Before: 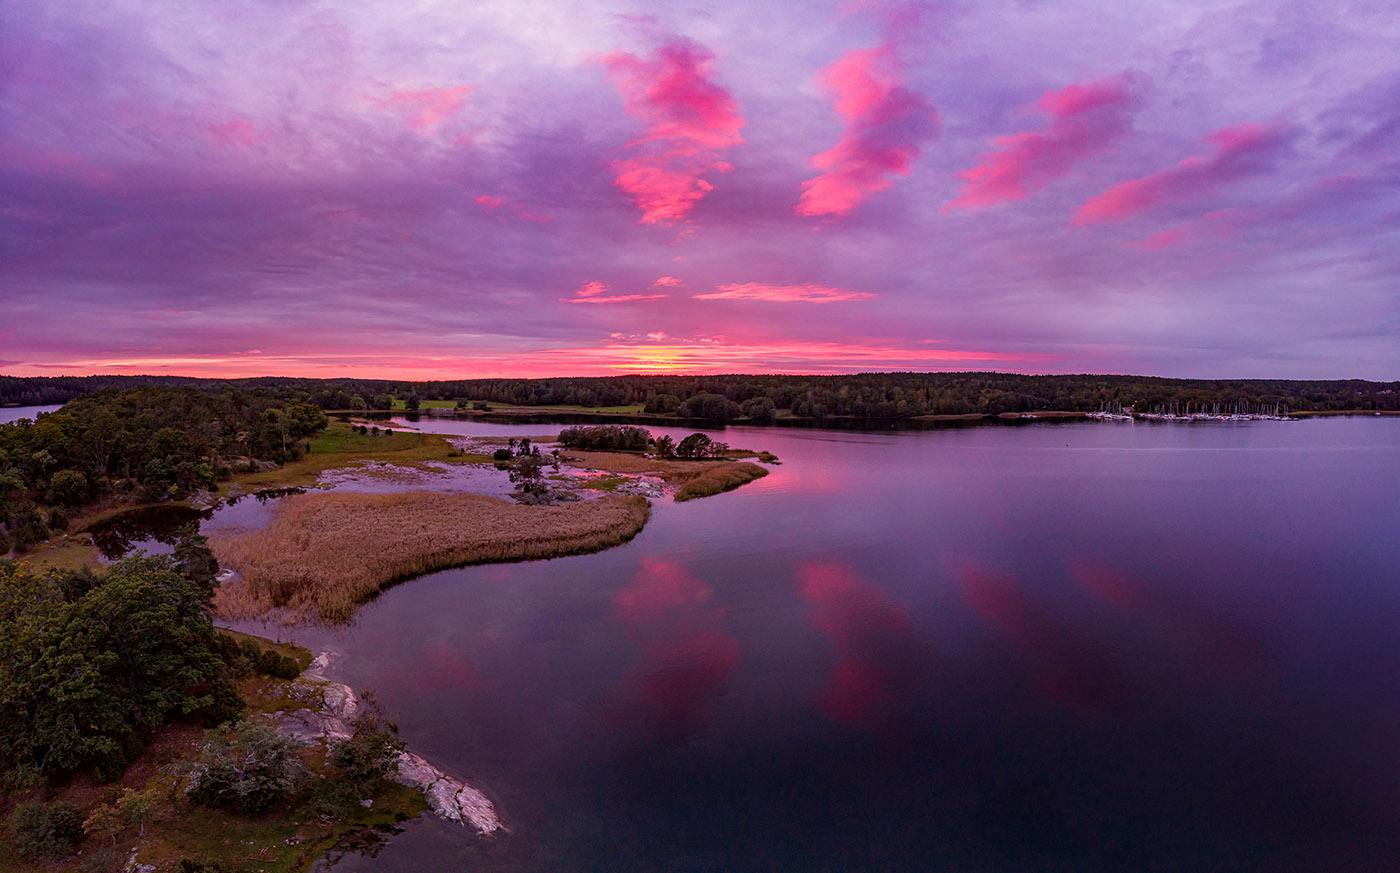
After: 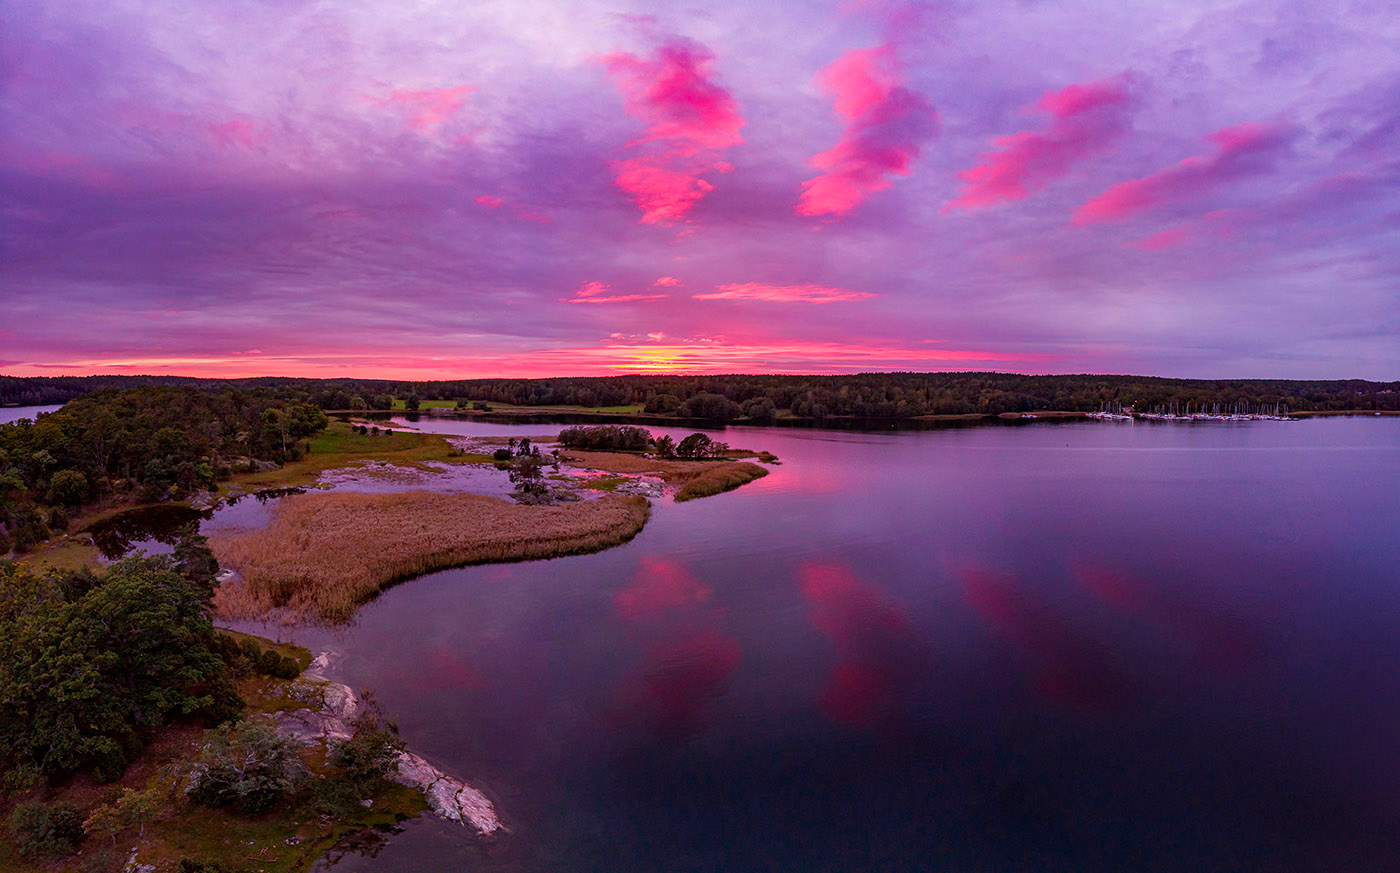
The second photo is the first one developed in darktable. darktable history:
contrast brightness saturation: contrast 0.043, saturation 0.151
